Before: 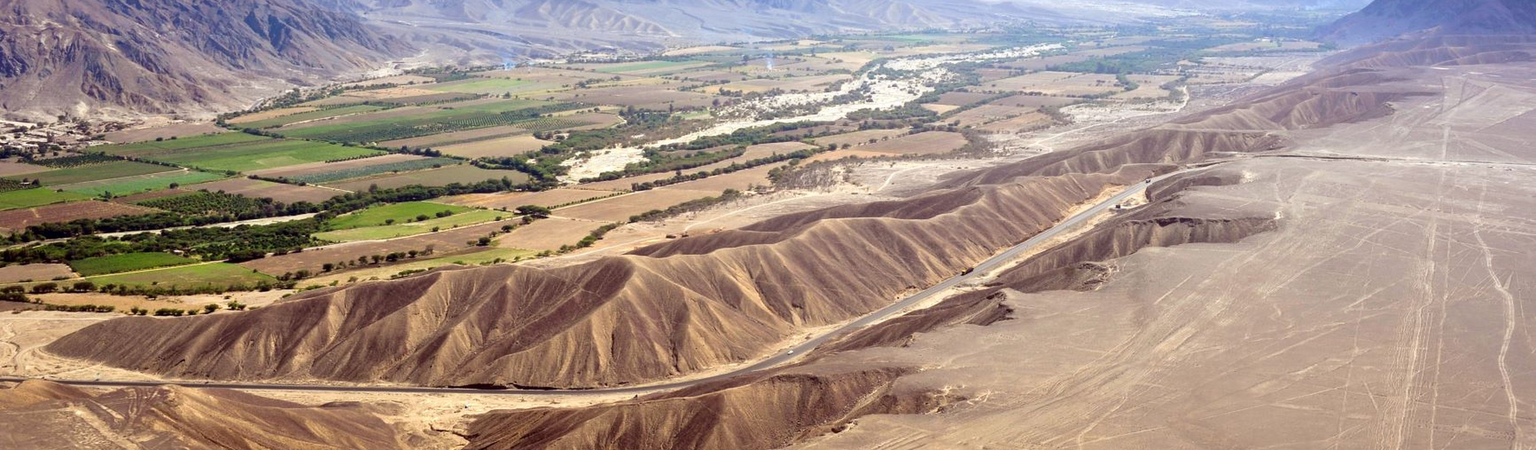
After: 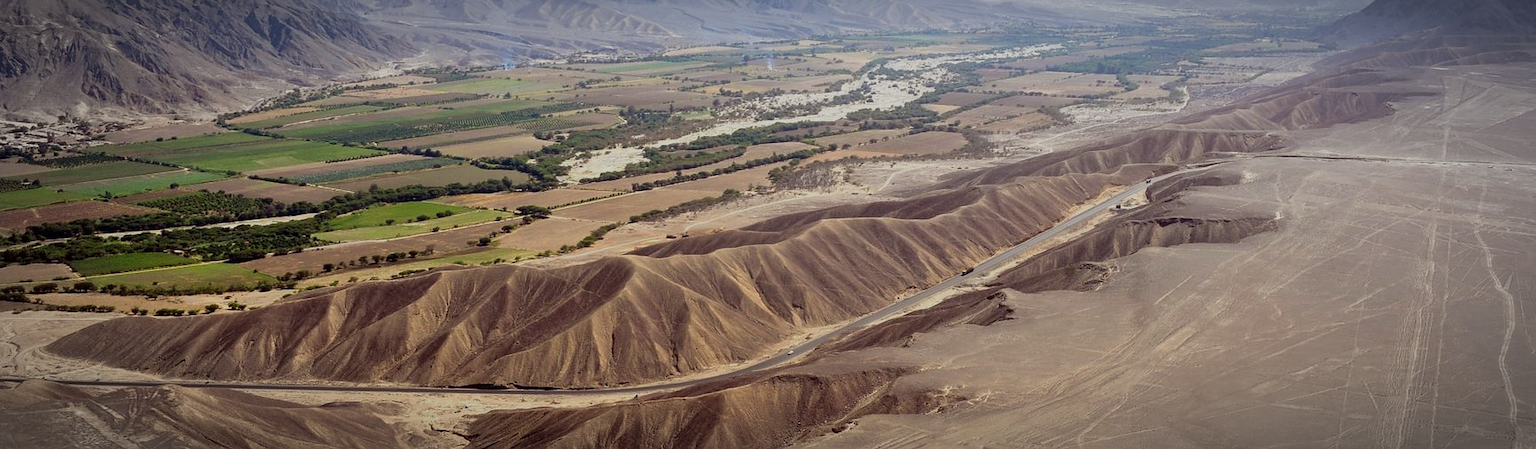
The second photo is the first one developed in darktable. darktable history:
exposure: black level correction 0, exposure -0.721 EV, compensate highlight preservation false
vignetting: automatic ratio true
sharpen: on, module defaults
